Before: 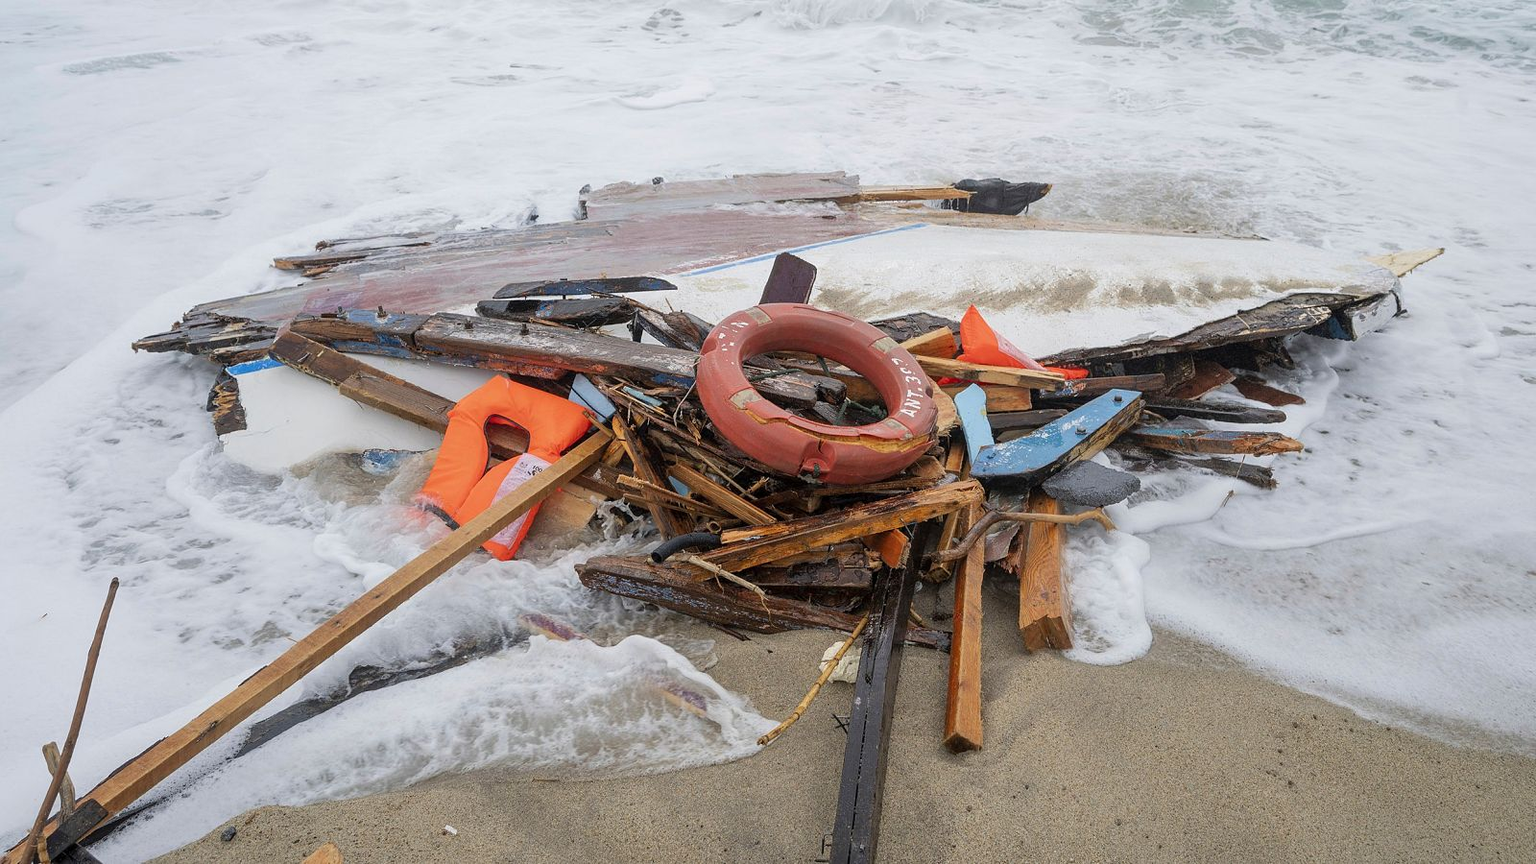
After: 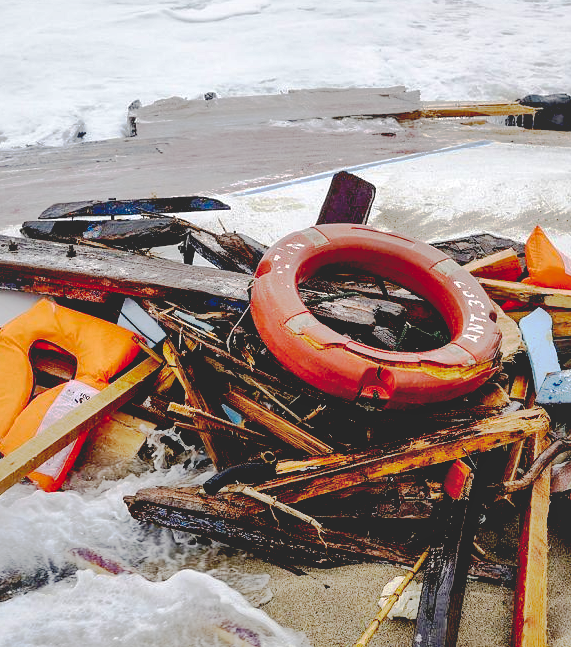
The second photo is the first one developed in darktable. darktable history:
crop and rotate: left 29.765%, top 10.295%, right 34.53%, bottom 17.749%
base curve: curves: ch0 [(0.065, 0.026) (0.236, 0.358) (0.53, 0.546) (0.777, 0.841) (0.924, 0.992)], preserve colors none
local contrast: mode bilateral grid, contrast 20, coarseness 51, detail 162%, midtone range 0.2
